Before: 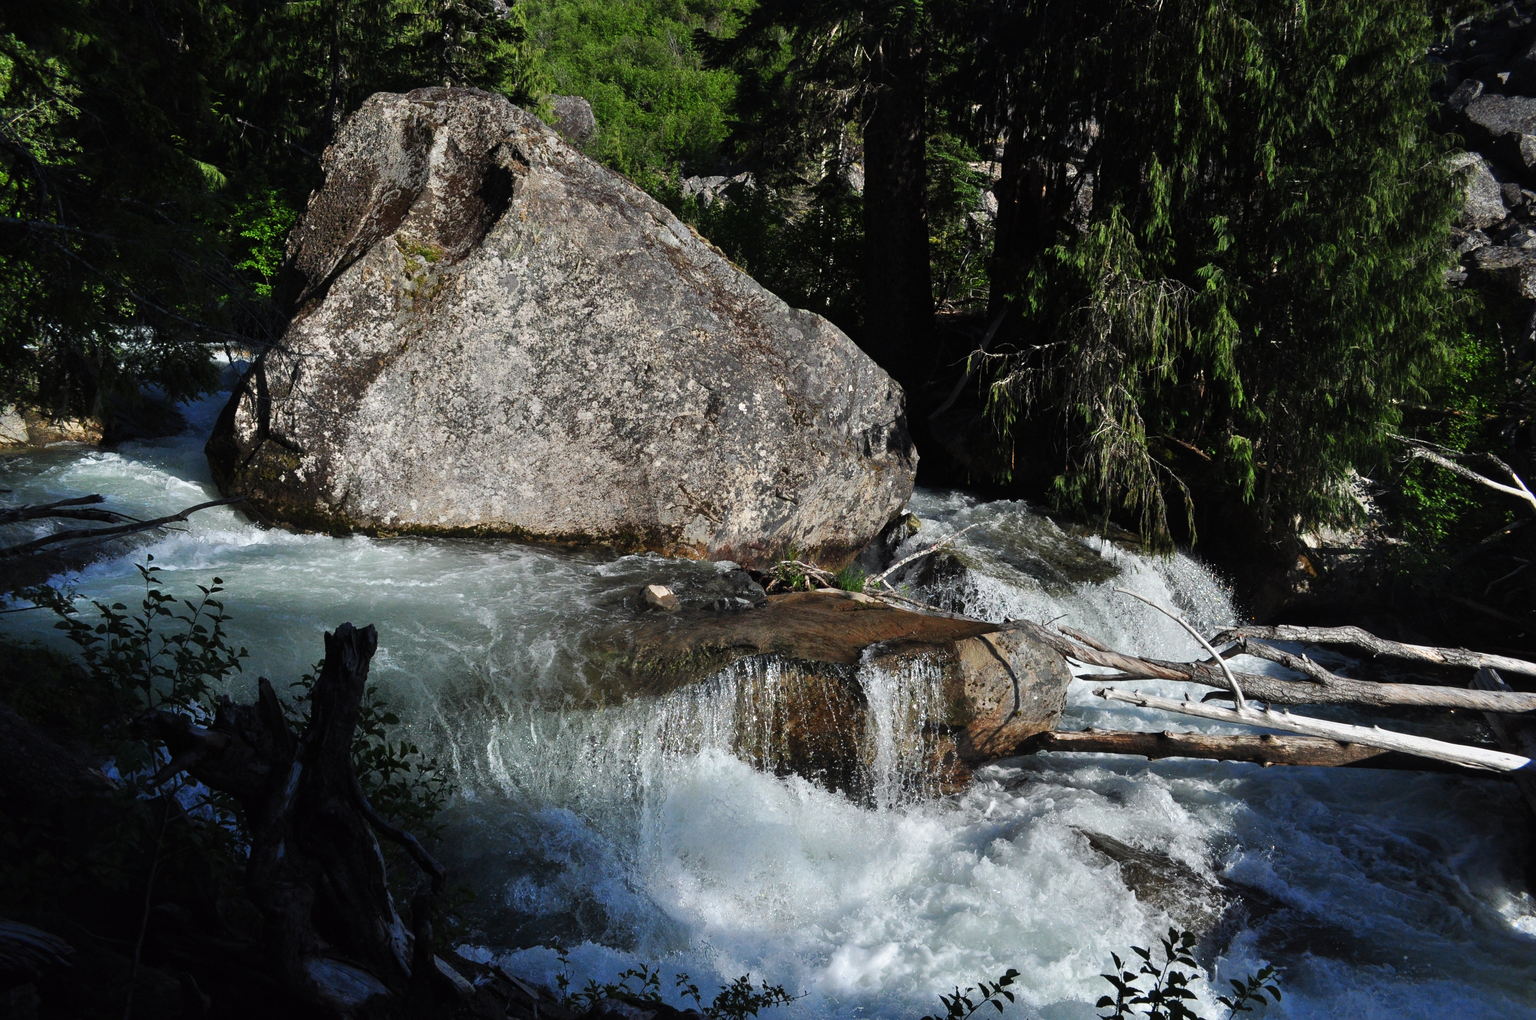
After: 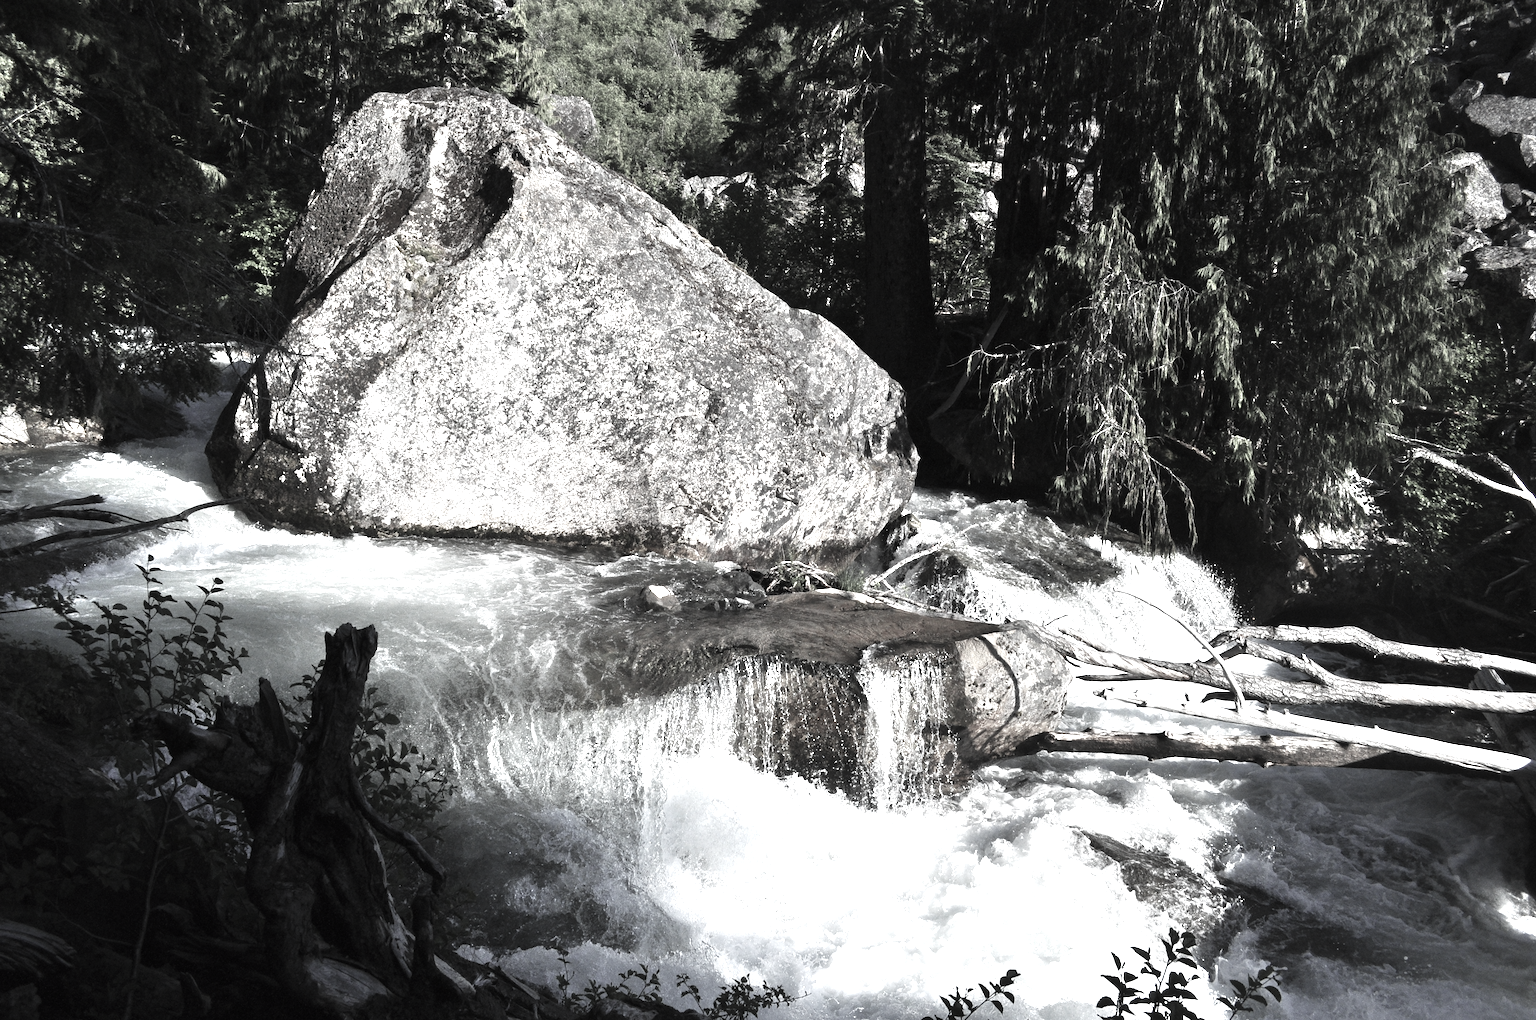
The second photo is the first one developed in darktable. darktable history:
color correction: highlights b* -0.03, saturation 0.147
exposure: exposure 0.202 EV, compensate exposure bias true, compensate highlight preservation false
